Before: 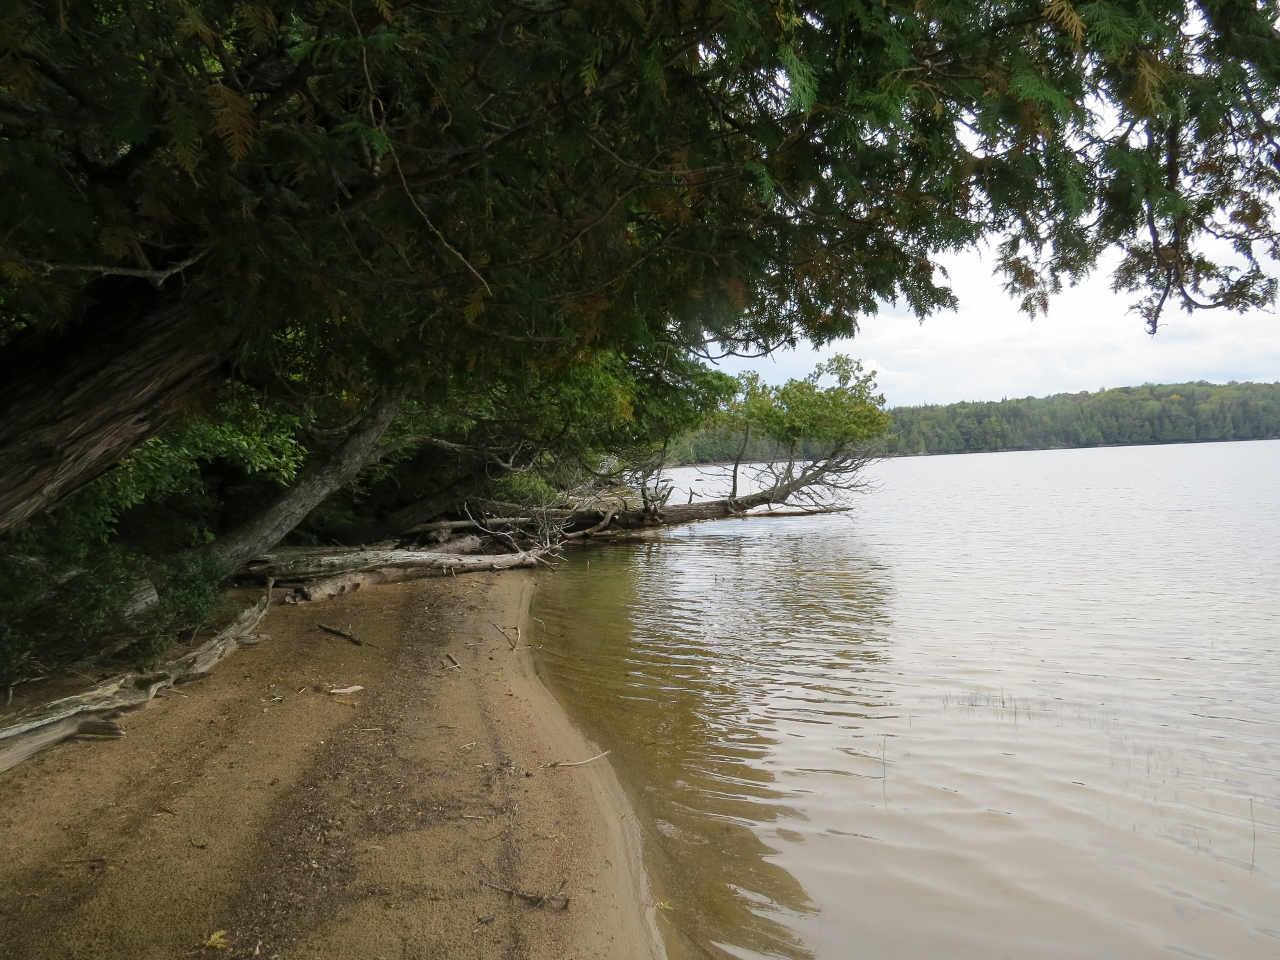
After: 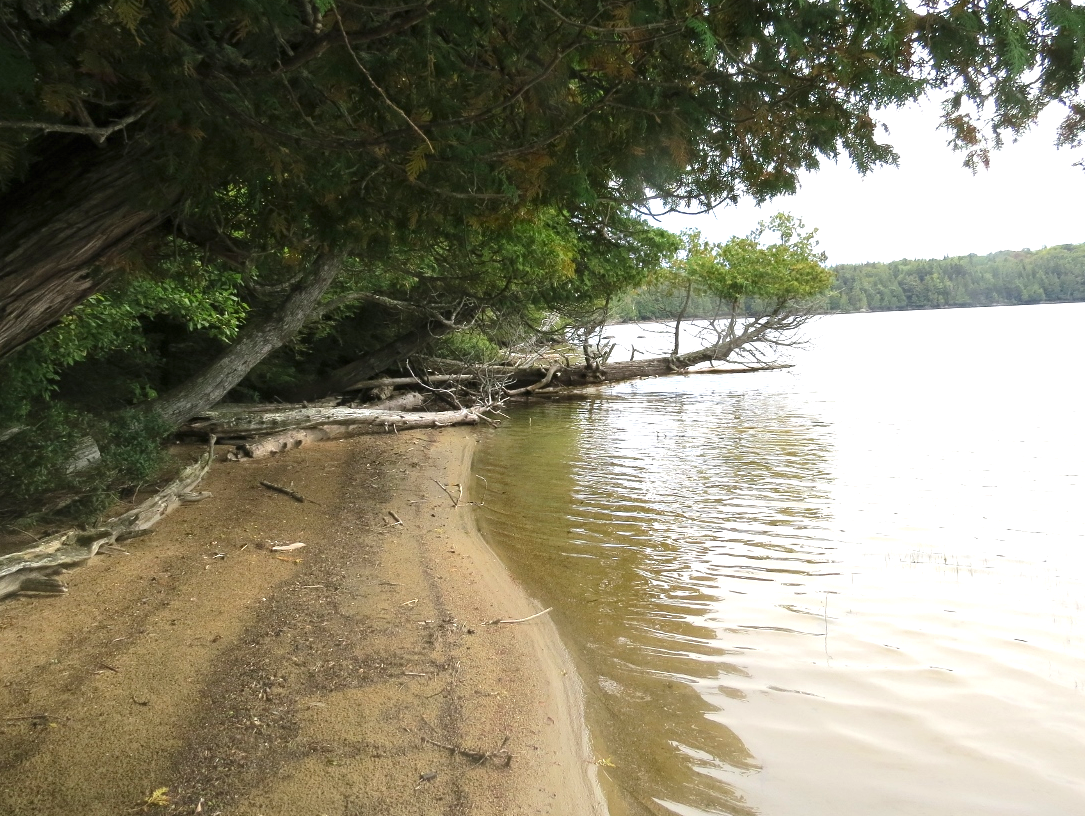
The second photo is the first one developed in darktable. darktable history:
exposure: black level correction 0, exposure 0.951 EV, compensate highlight preservation false
crop and rotate: left 4.595%, top 14.988%, right 10.638%
